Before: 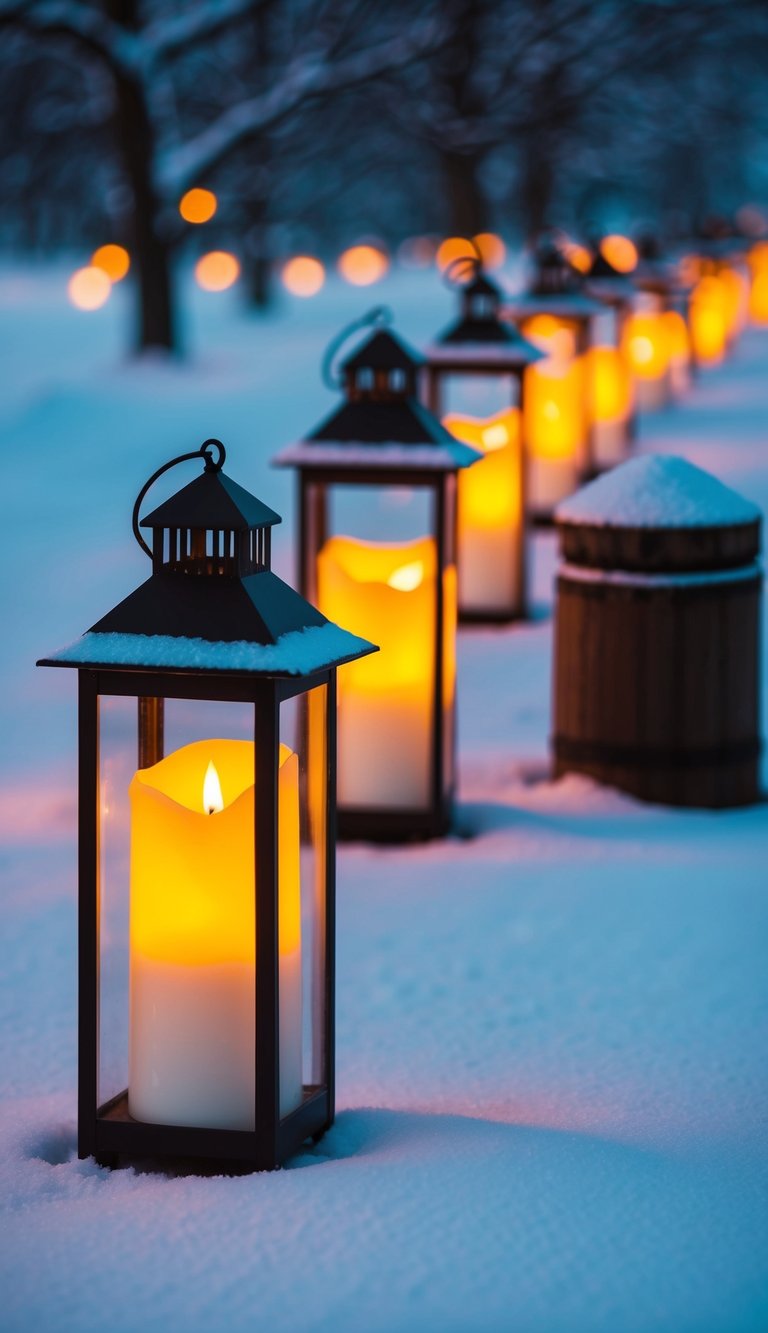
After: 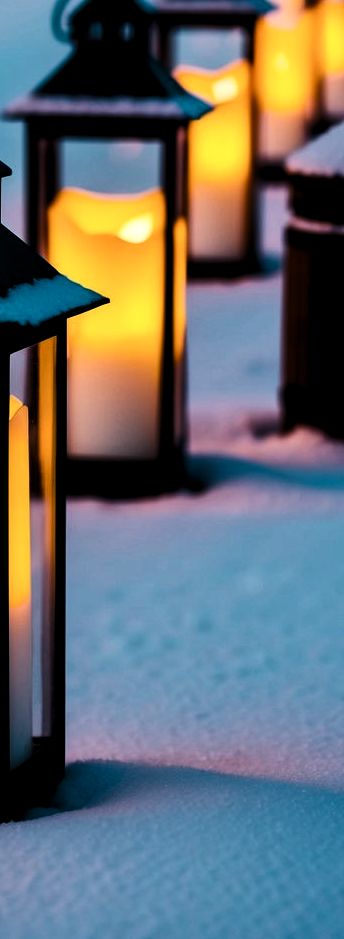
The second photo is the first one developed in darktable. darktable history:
crop: left 35.233%, top 26.124%, right 19.966%, bottom 3.394%
contrast brightness saturation: contrast 0.298
color balance rgb: shadows lift › luminance -7.564%, shadows lift › chroma 2.407%, shadows lift › hue 199.91°, perceptual saturation grading › global saturation 44.444%, perceptual saturation grading › highlights -49.612%, perceptual saturation grading › shadows 29.708%, contrast -10.497%
levels: levels [0.101, 0.578, 0.953]
